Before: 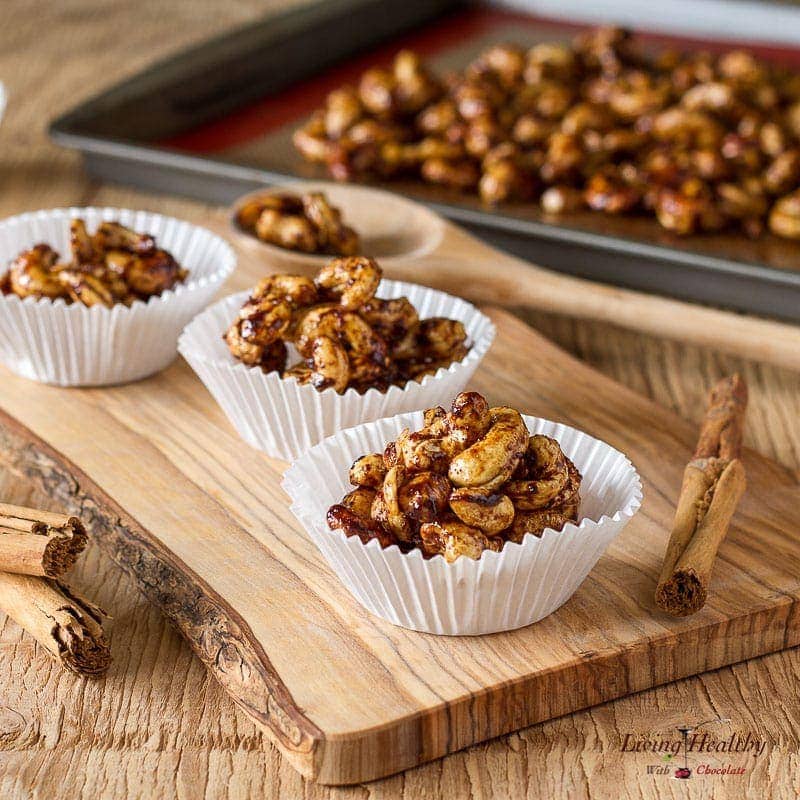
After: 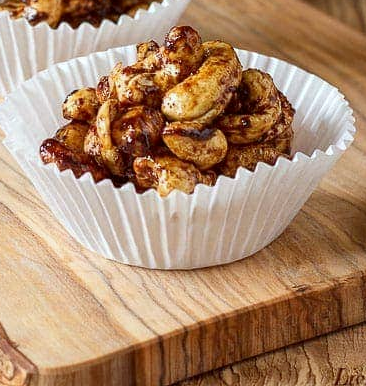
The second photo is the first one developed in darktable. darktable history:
crop: left 35.976%, top 45.819%, right 18.162%, bottom 5.807%
color correction: highlights a* -2.73, highlights b* -2.09, shadows a* 2.41, shadows b* 2.73
